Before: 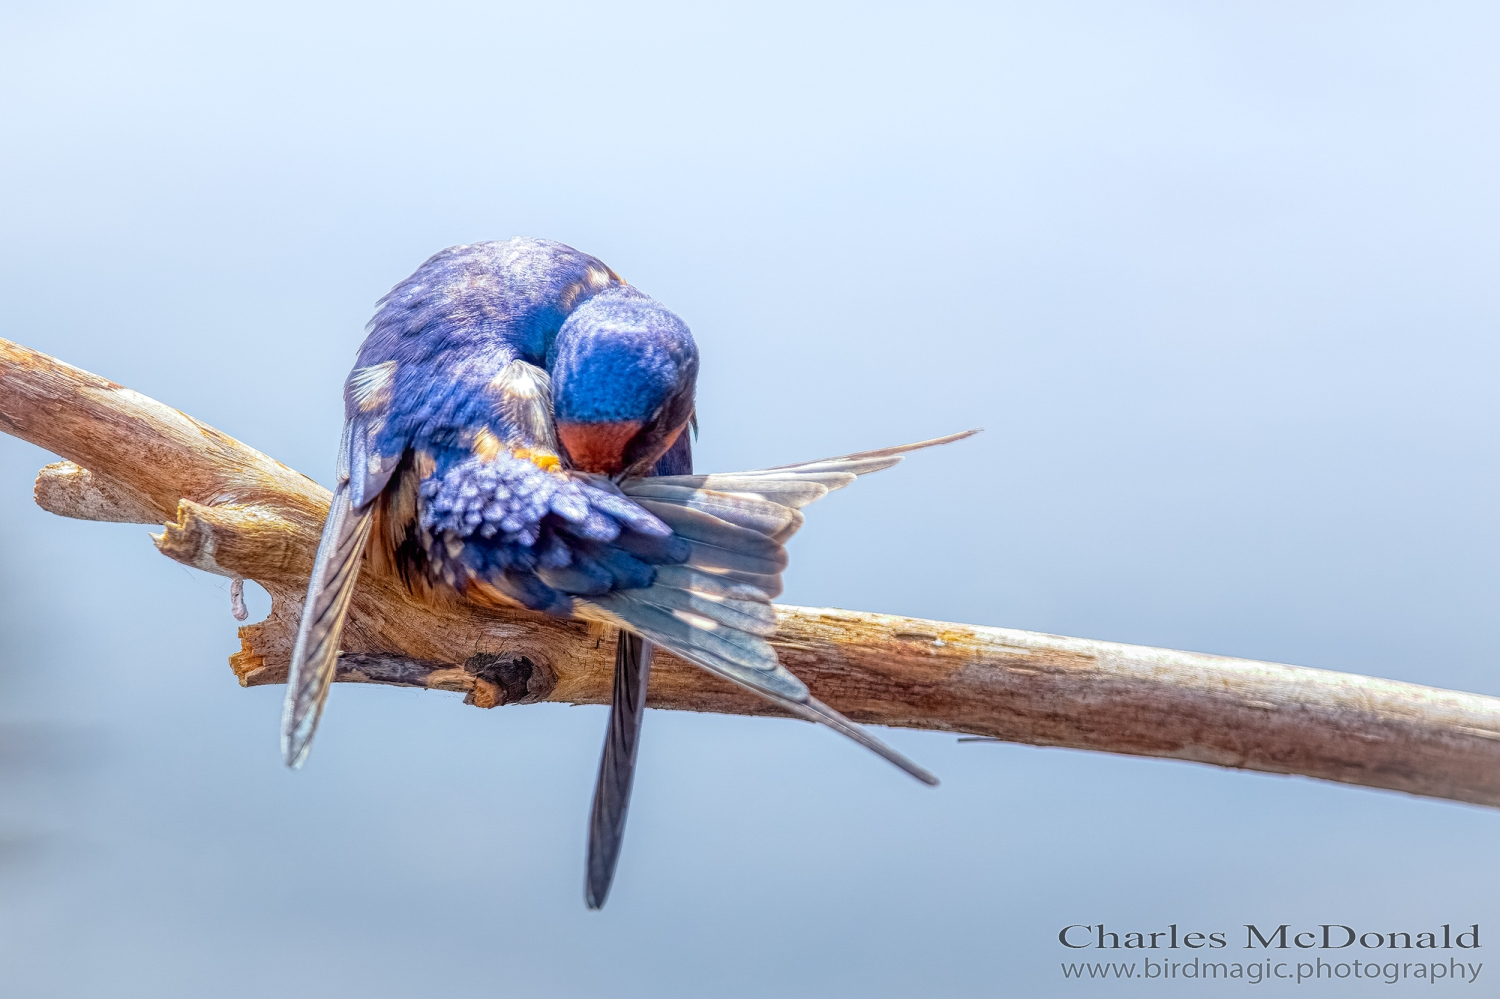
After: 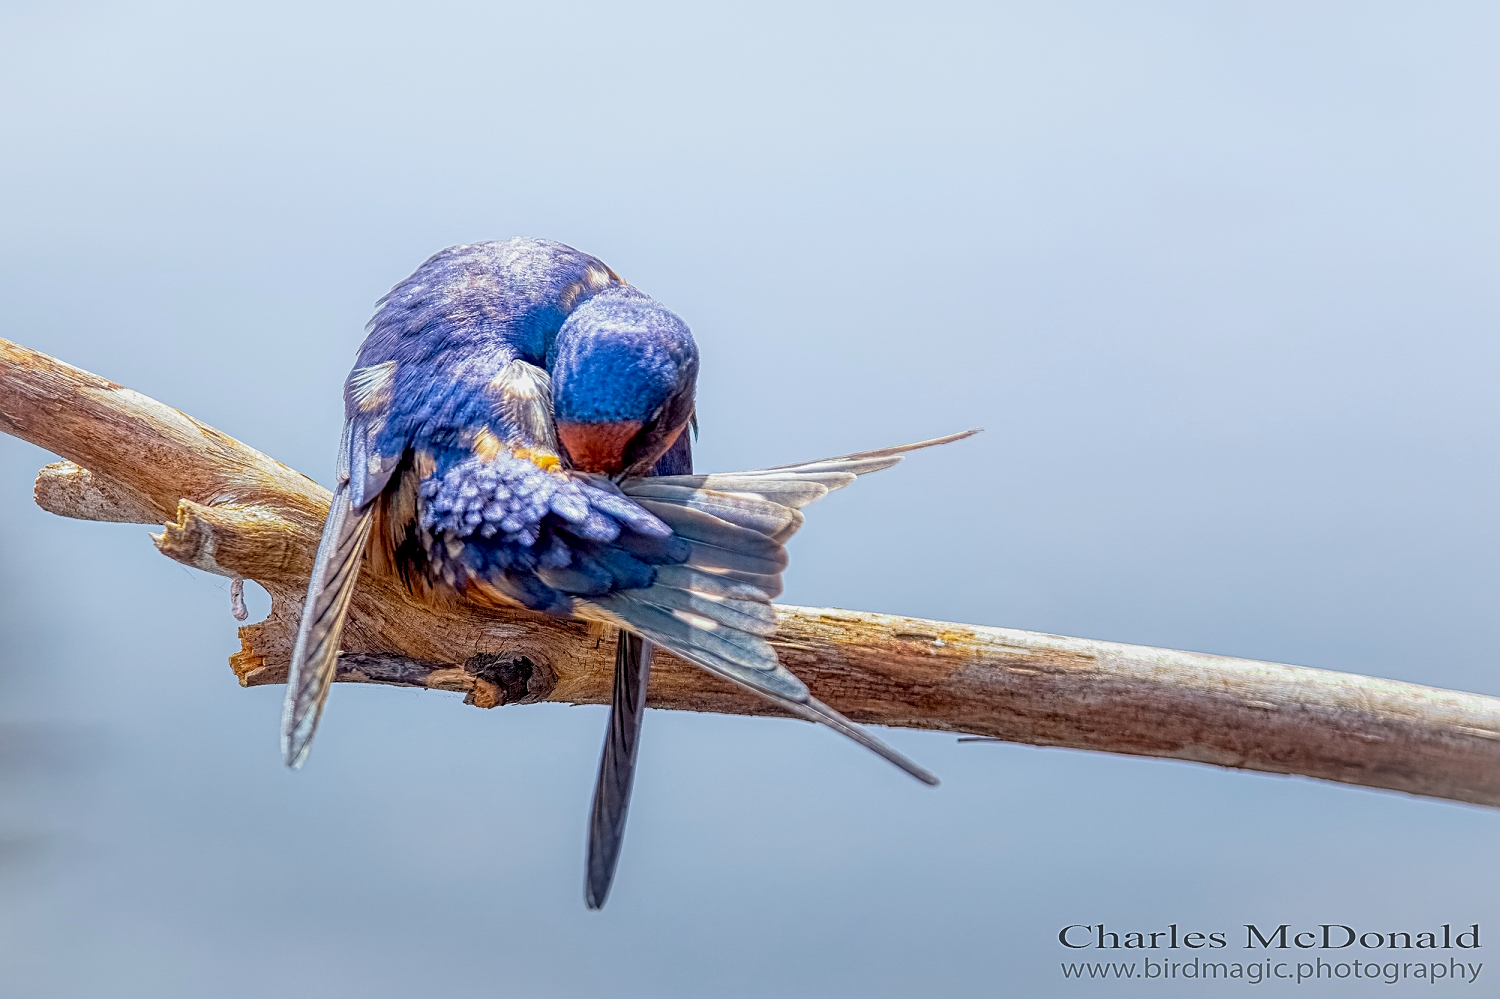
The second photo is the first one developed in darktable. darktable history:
exposure: black level correction 0.006, exposure -0.222 EV, compensate exposure bias true, compensate highlight preservation false
sharpen: radius 1.97
